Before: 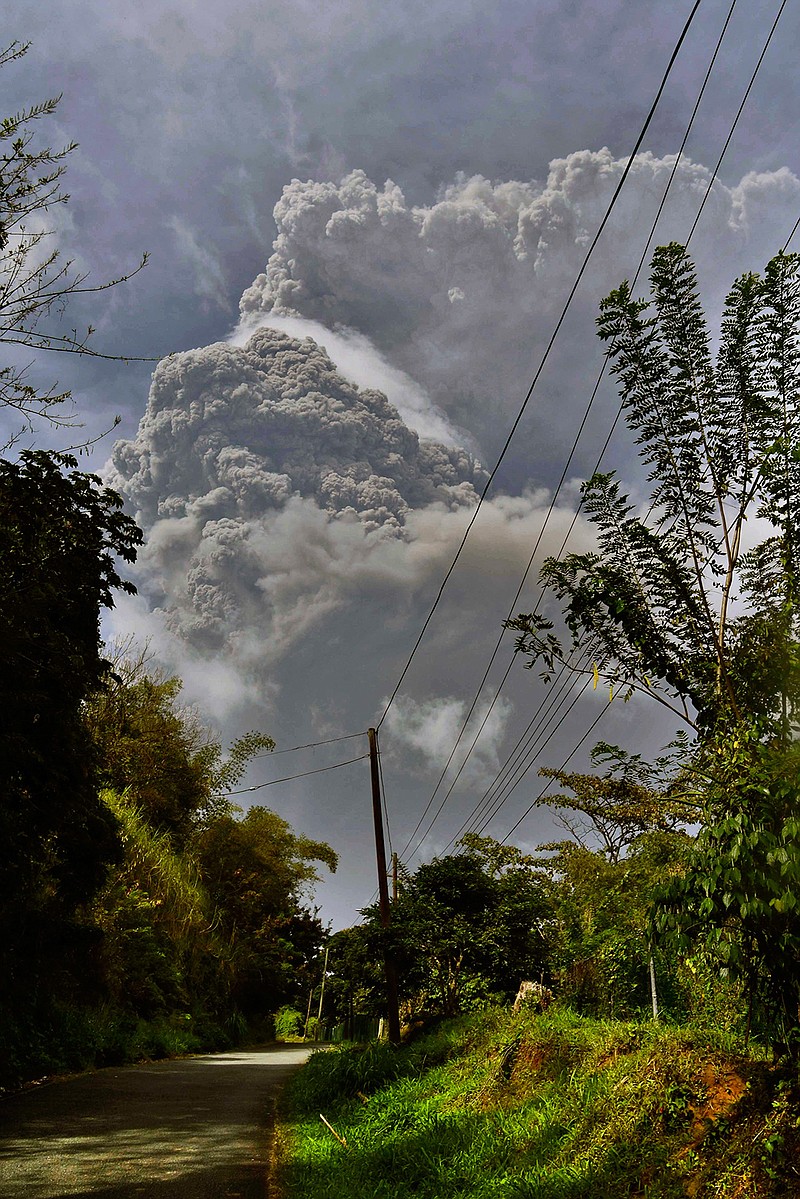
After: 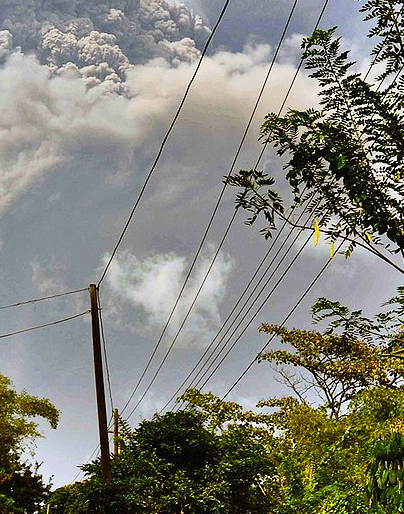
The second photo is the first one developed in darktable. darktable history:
contrast brightness saturation: contrast 0.202, brightness 0.162, saturation 0.221
exposure: exposure 0.45 EV, compensate highlight preservation false
crop: left 34.882%, top 37.073%, right 14.601%, bottom 20.008%
